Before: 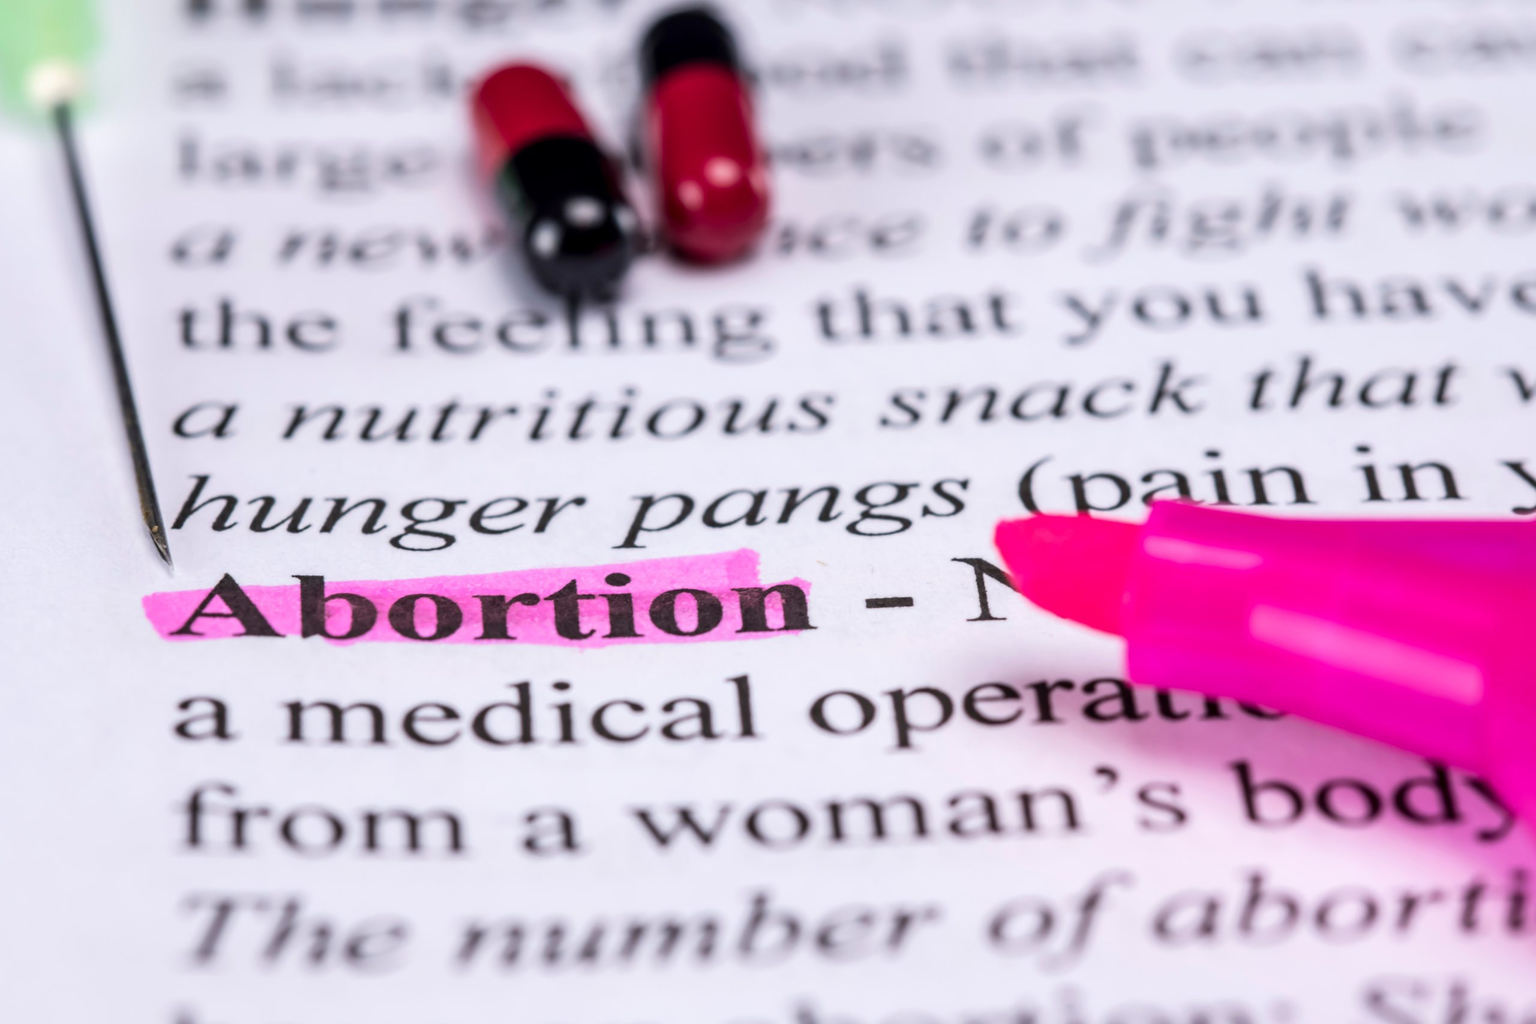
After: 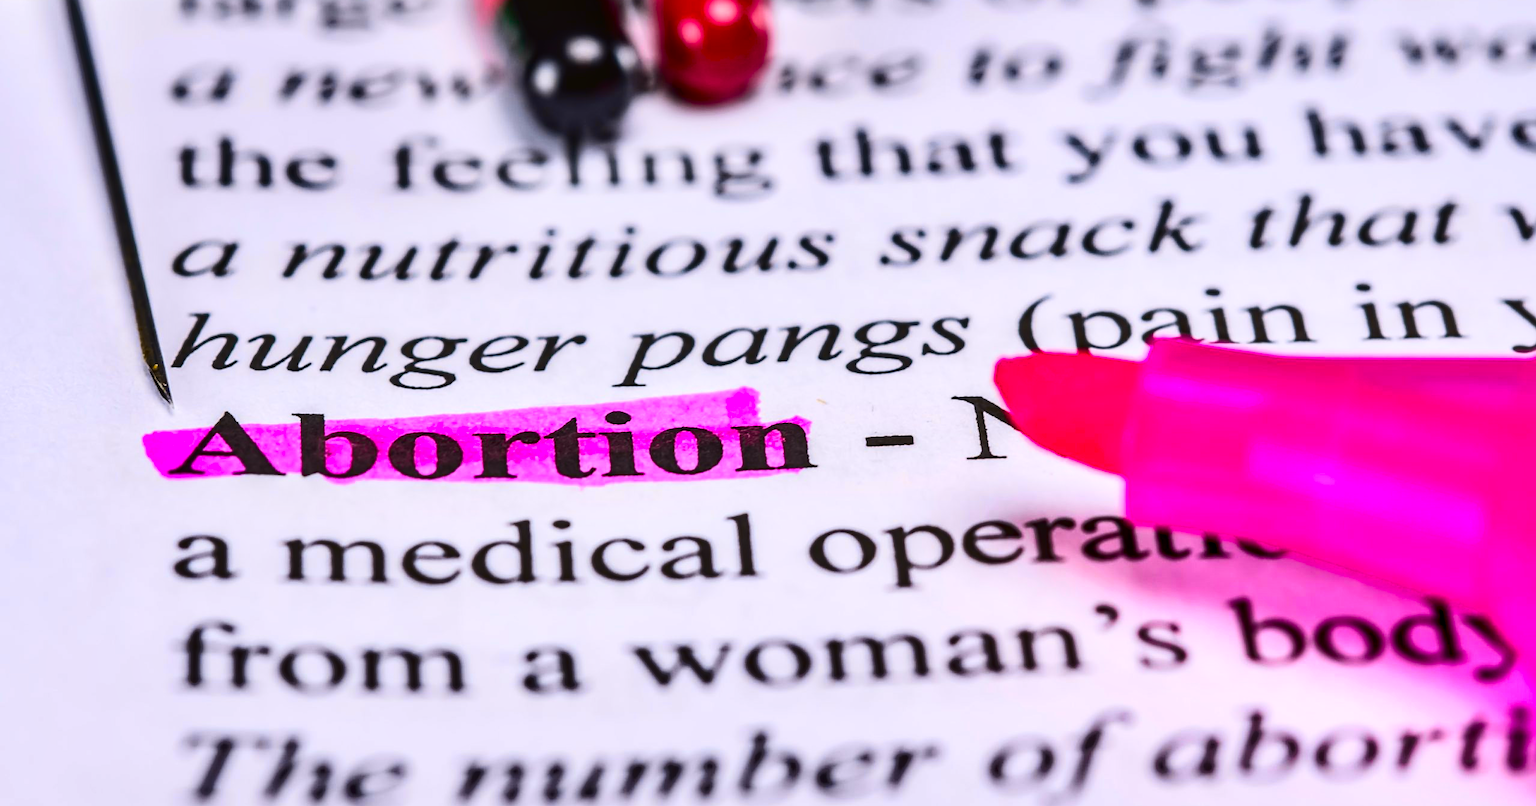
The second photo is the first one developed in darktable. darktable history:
color correction: highlights b* 0.01, saturation 1.35
tone curve: curves: ch0 [(0, 0) (0.104, 0.068) (0.236, 0.227) (0.46, 0.576) (0.657, 0.796) (0.861, 0.932) (1, 0.981)]; ch1 [(0, 0) (0.353, 0.344) (0.434, 0.382) (0.479, 0.476) (0.502, 0.504) (0.544, 0.534) (0.57, 0.57) (0.586, 0.603) (0.618, 0.631) (0.657, 0.679) (1, 1)]; ch2 [(0, 0) (0.34, 0.314) (0.434, 0.43) (0.5, 0.511) (0.528, 0.545) (0.557, 0.573) (0.573, 0.618) (0.628, 0.751) (1, 1)], color space Lab, independent channels, preserve colors none
local contrast: on, module defaults
crop and rotate: top 15.861%, bottom 5.363%
contrast brightness saturation: brightness -0.087
sharpen: on, module defaults
shadows and highlights: radius 100.8, shadows 50.53, highlights -65.41, soften with gaussian
exposure: exposure 0.206 EV, compensate exposure bias true, compensate highlight preservation false
